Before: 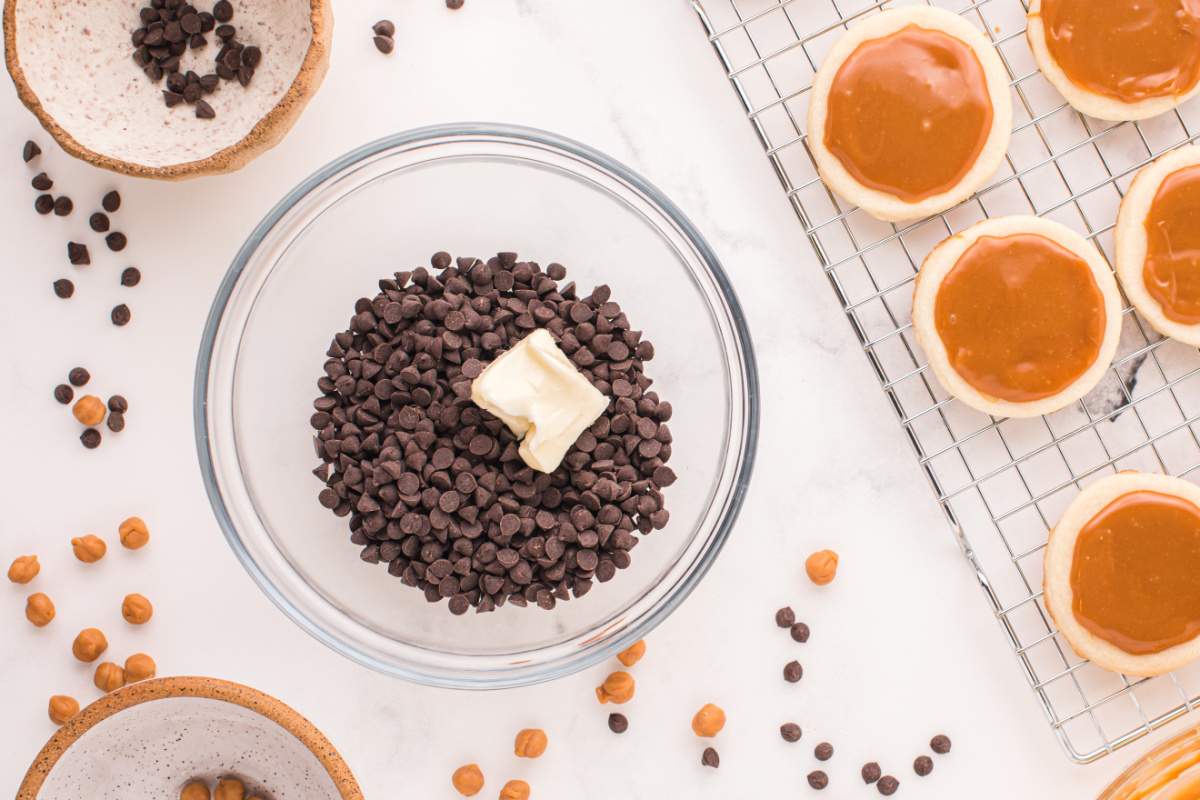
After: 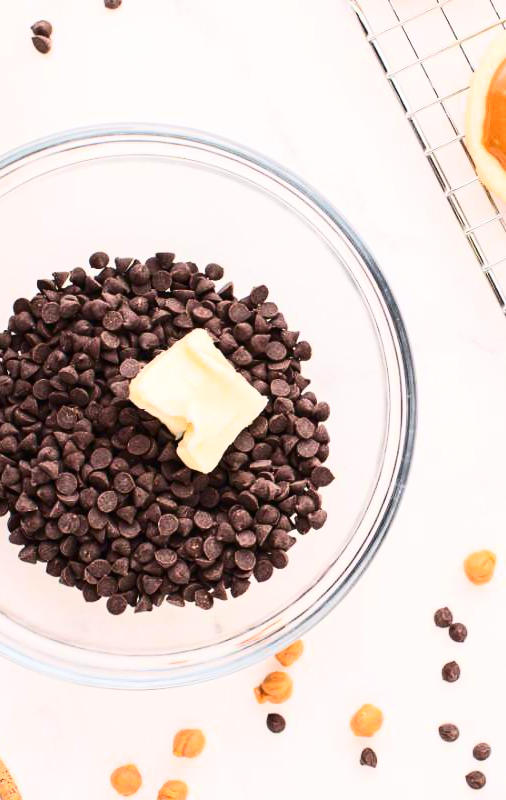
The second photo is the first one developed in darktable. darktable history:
crop: left 28.583%, right 29.231%
contrast brightness saturation: contrast 0.4, brightness 0.1, saturation 0.21
